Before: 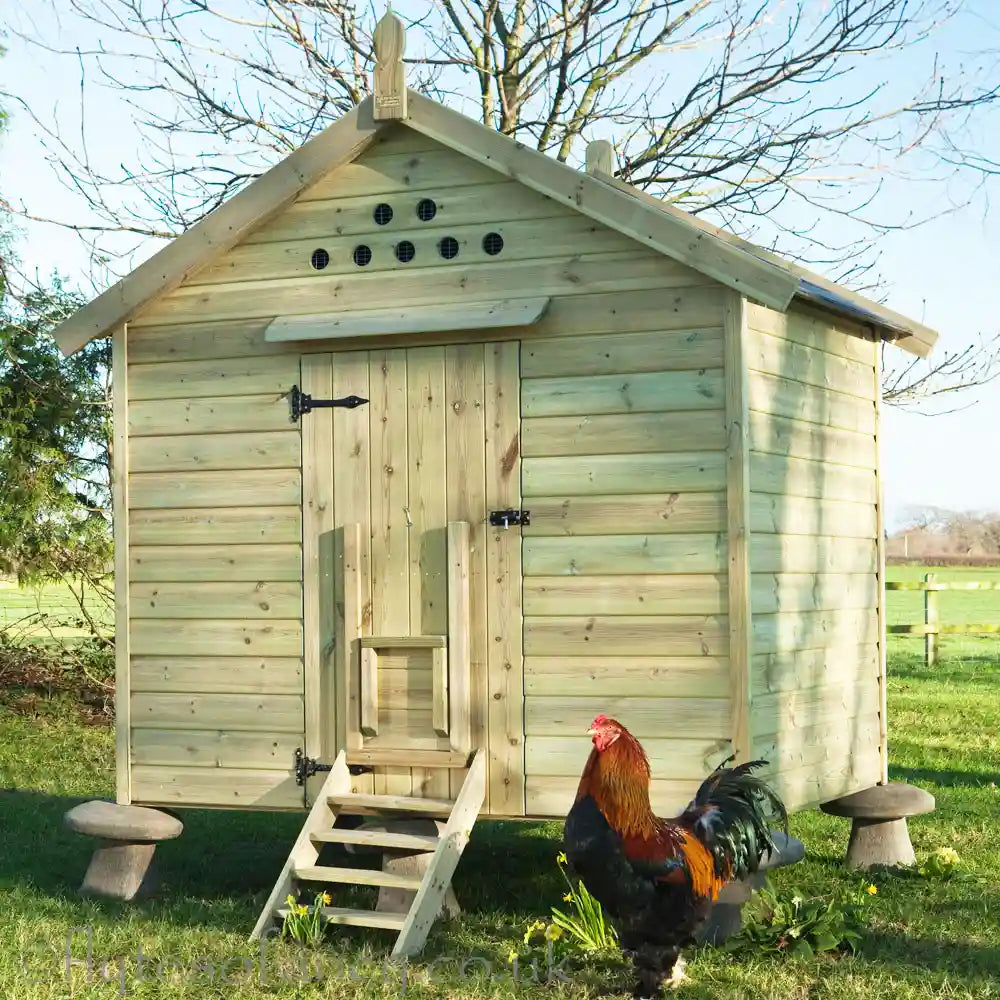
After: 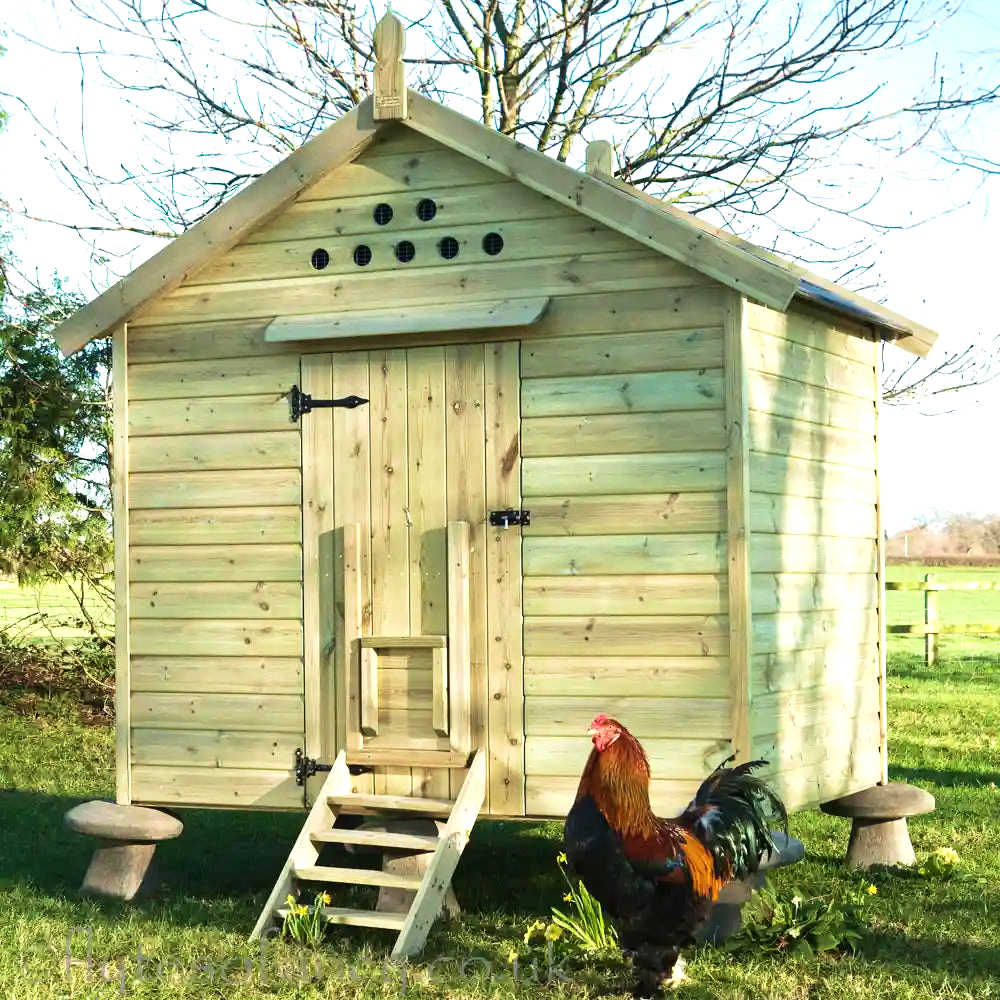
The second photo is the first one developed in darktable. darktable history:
velvia: on, module defaults
tone equalizer: -8 EV -0.417 EV, -7 EV -0.389 EV, -6 EV -0.333 EV, -5 EV -0.222 EV, -3 EV 0.222 EV, -2 EV 0.333 EV, -1 EV 0.389 EV, +0 EV 0.417 EV, edges refinement/feathering 500, mask exposure compensation -1.57 EV, preserve details no
